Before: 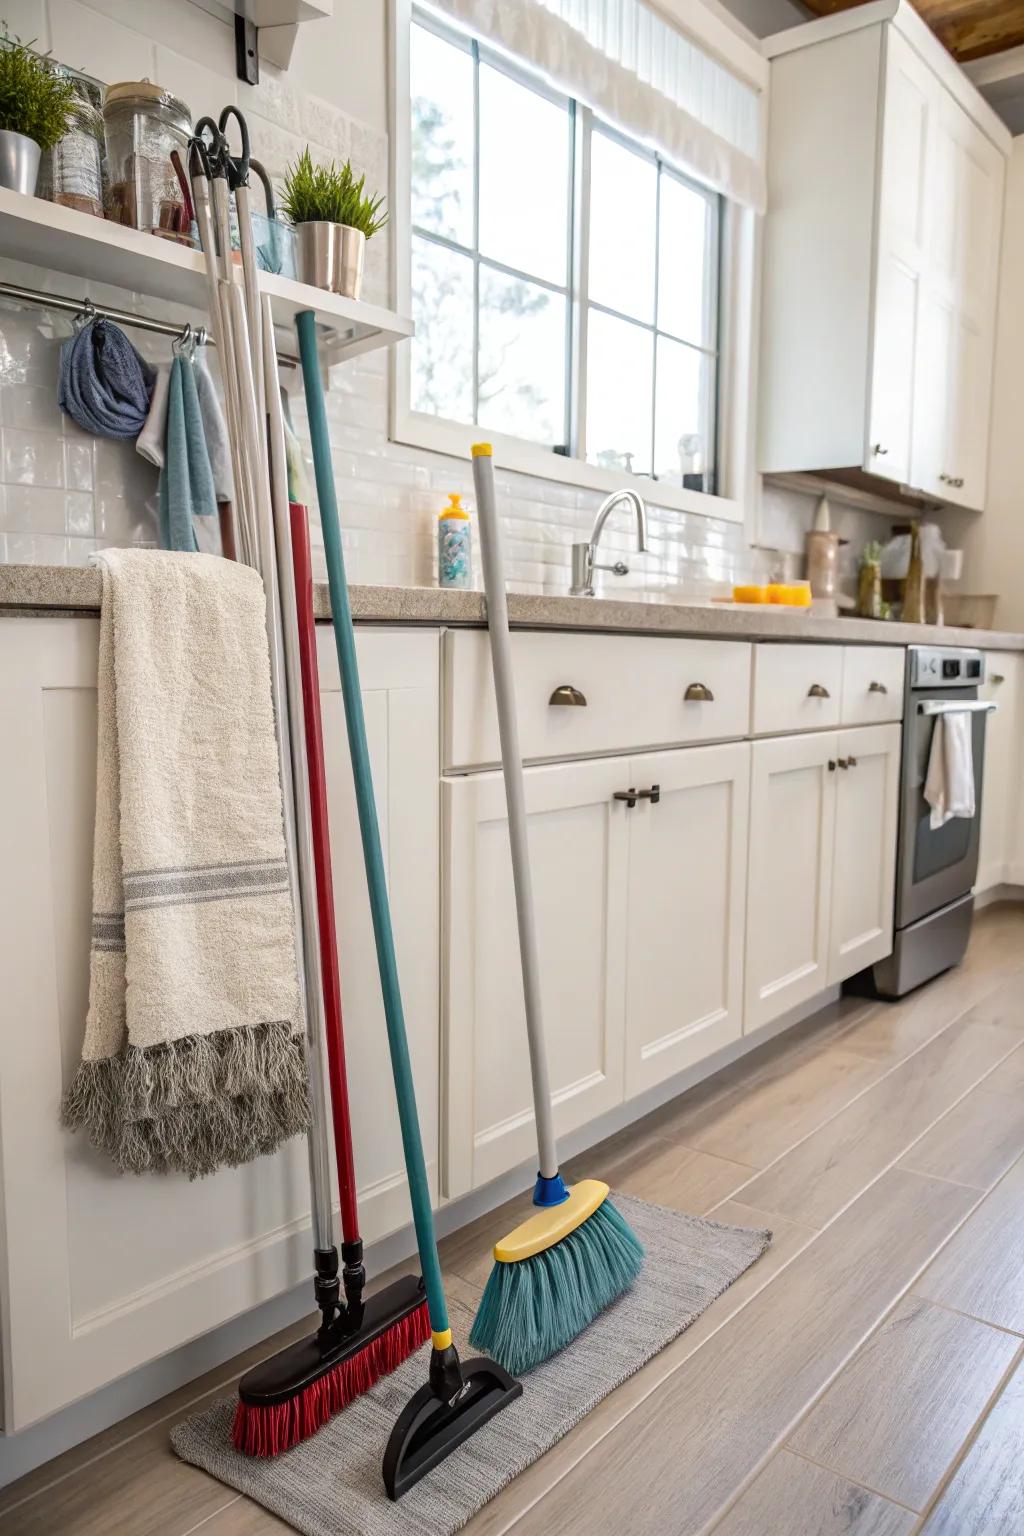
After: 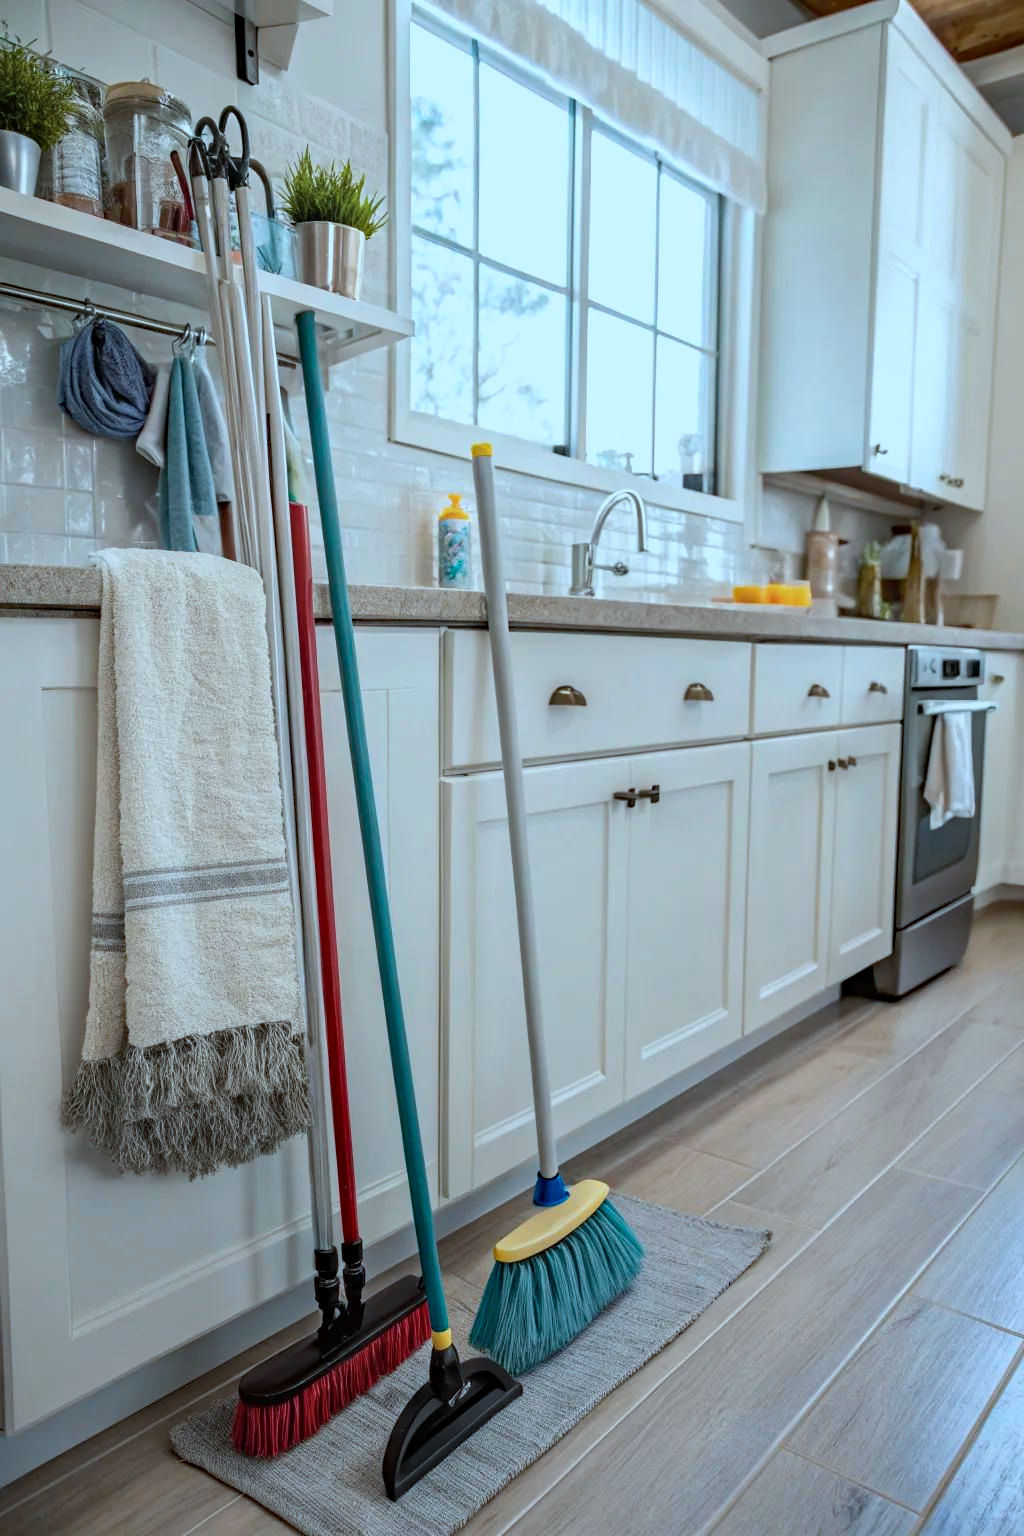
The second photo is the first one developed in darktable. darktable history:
color correction: highlights a* -10.73, highlights b* -19.46
haze removal: compatibility mode true, adaptive false
exposure: exposure -0.207 EV, compensate exposure bias true, compensate highlight preservation false
